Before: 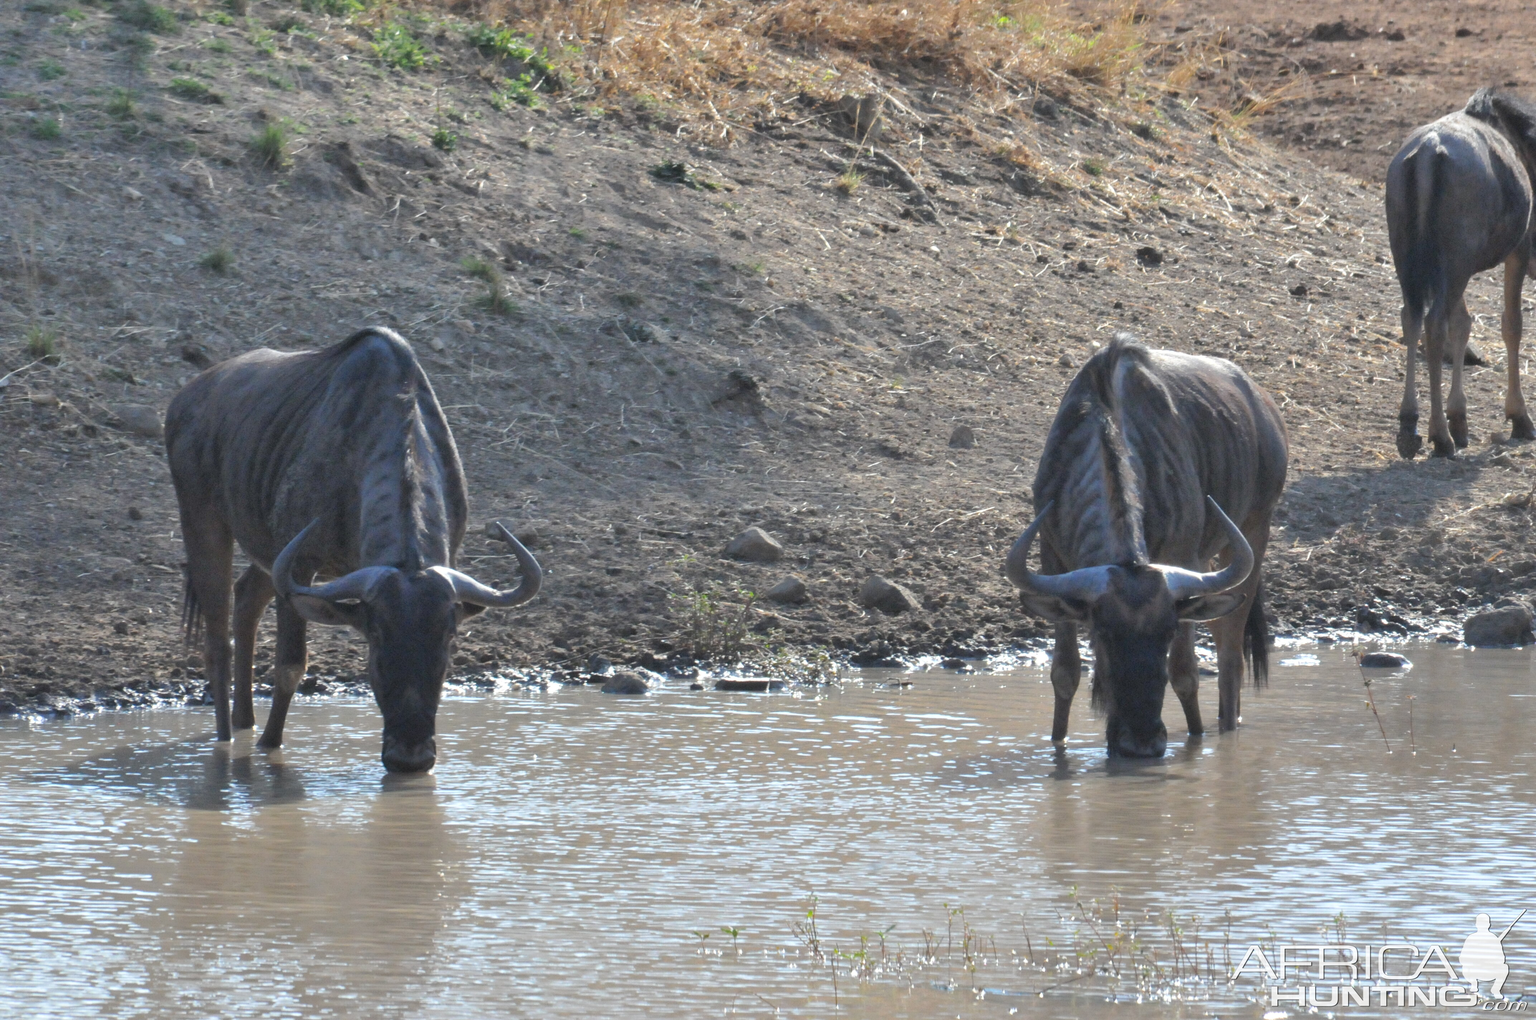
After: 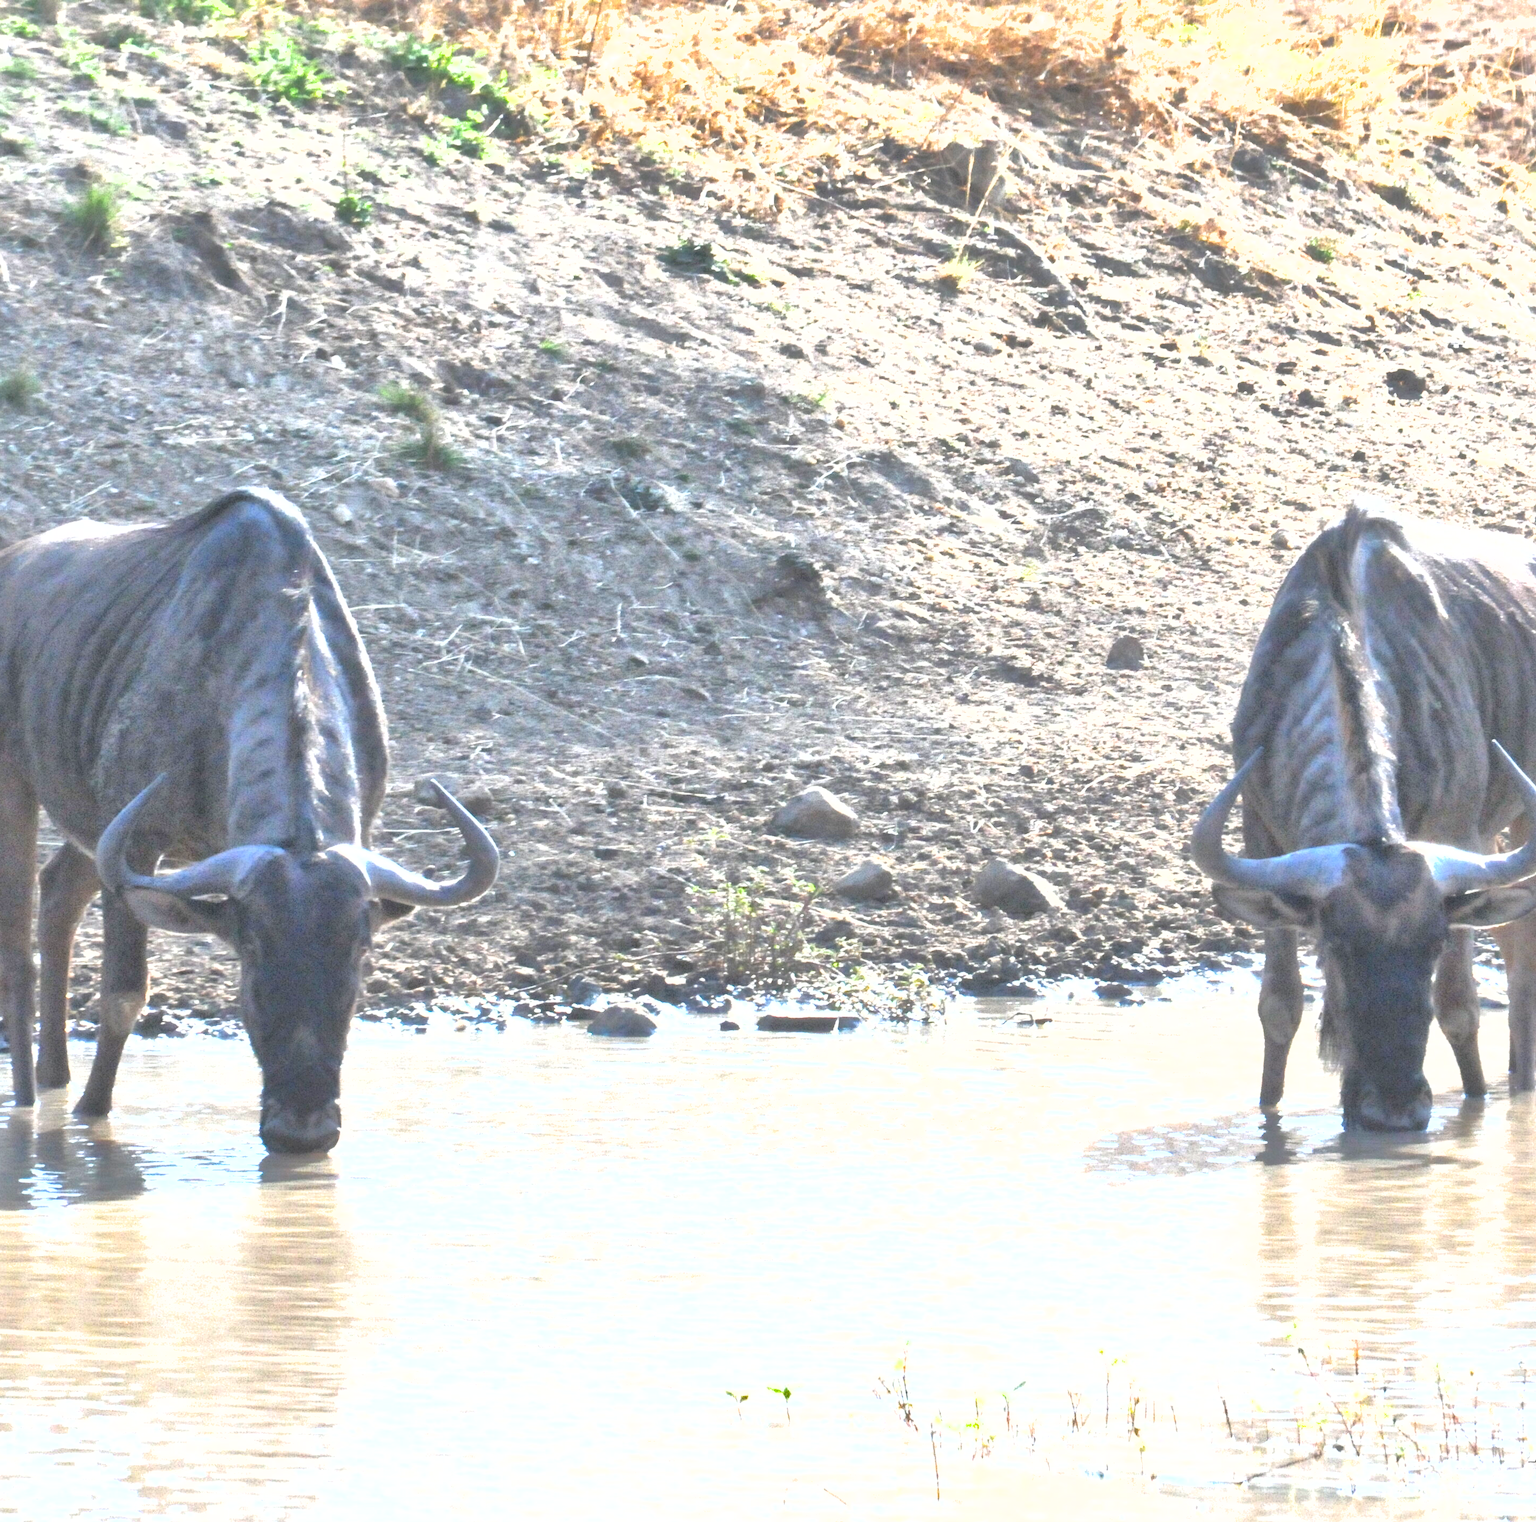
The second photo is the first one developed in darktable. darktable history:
exposure: black level correction 0, exposure 1.743 EV, compensate highlight preservation false
crop and rotate: left 13.535%, right 19.457%
shadows and highlights: on, module defaults
